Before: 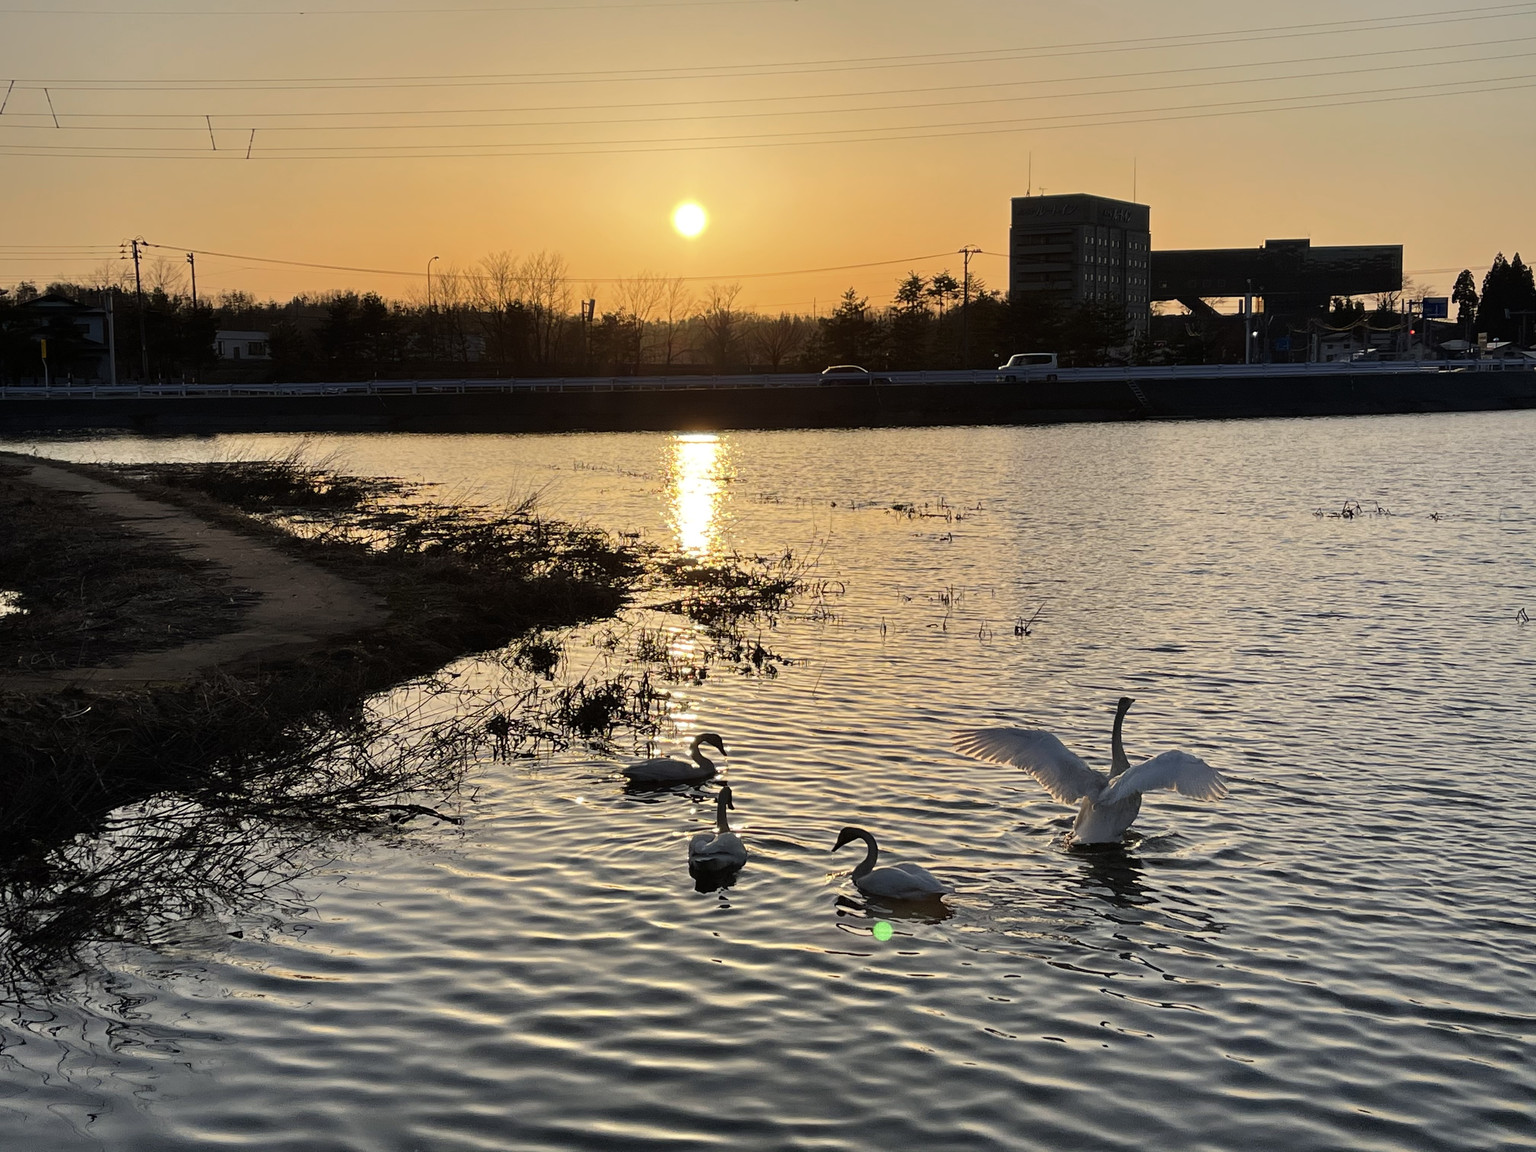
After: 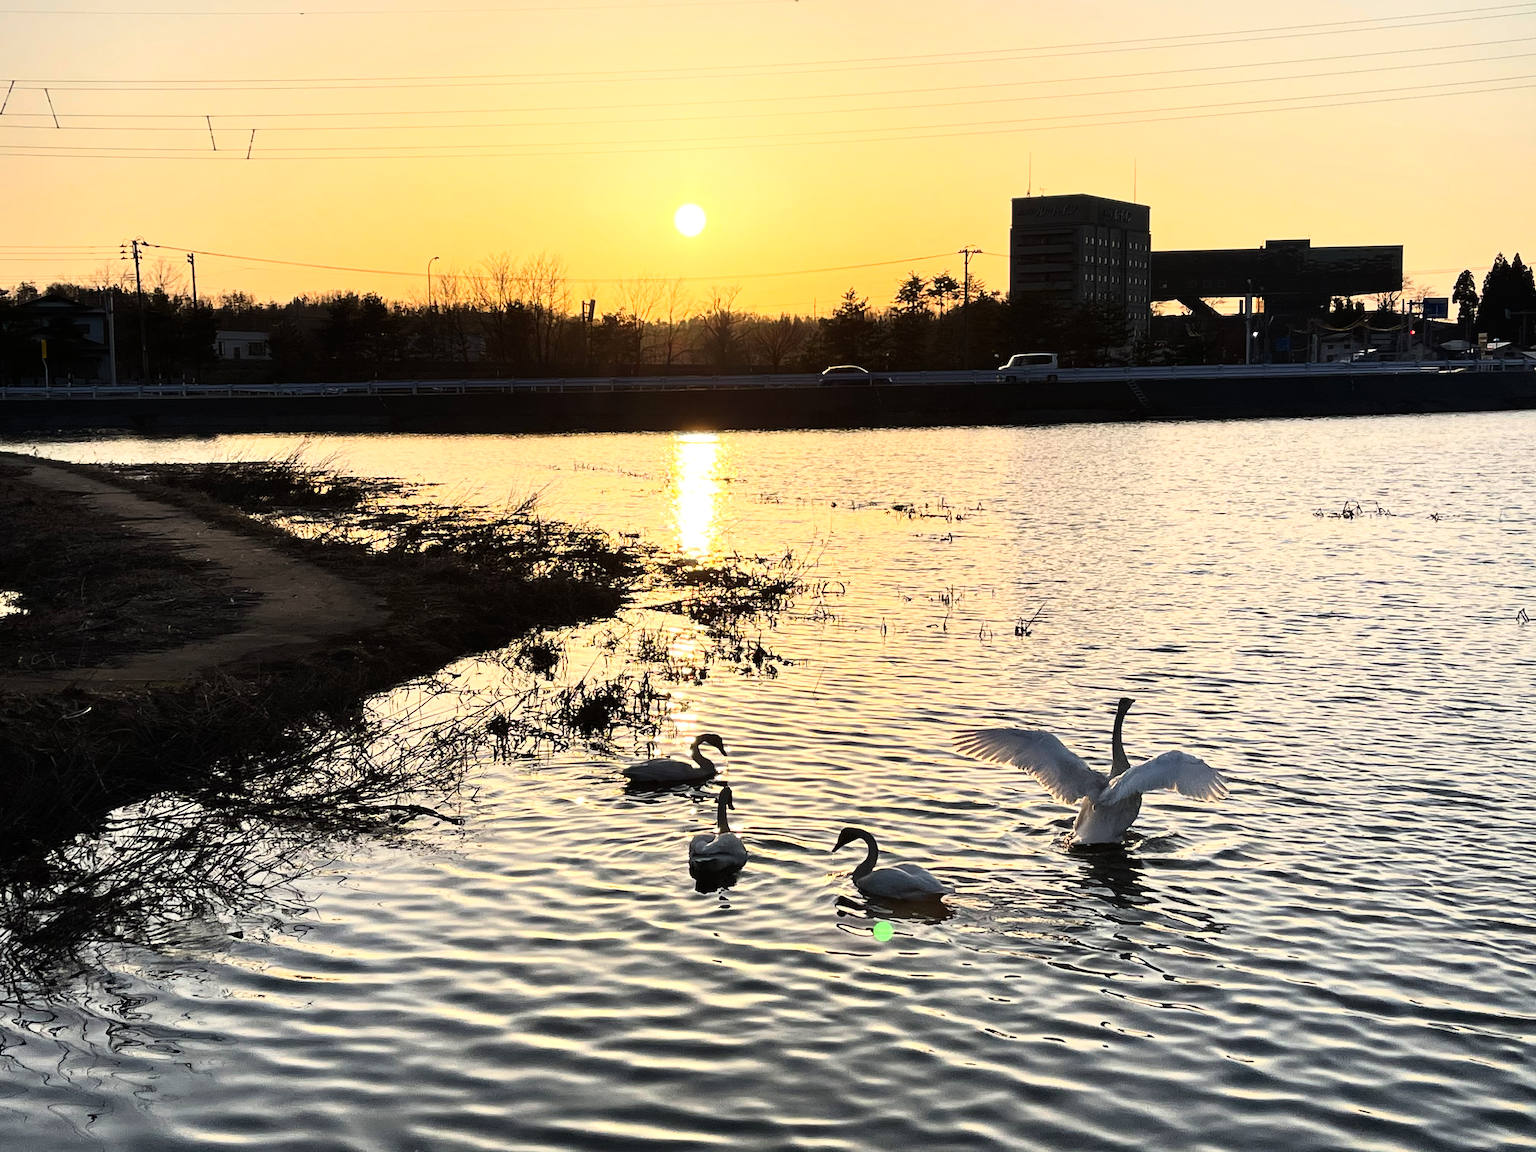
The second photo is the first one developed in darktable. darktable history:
base curve: curves: ch0 [(0, 0) (0.579, 0.807) (1, 1)]
tone equalizer: -8 EV -0.741 EV, -7 EV -0.675 EV, -6 EV -0.636 EV, -5 EV -0.368 EV, -3 EV 0.37 EV, -2 EV 0.6 EV, -1 EV 0.687 EV, +0 EV 0.768 EV, edges refinement/feathering 500, mask exposure compensation -1.57 EV, preserve details no
